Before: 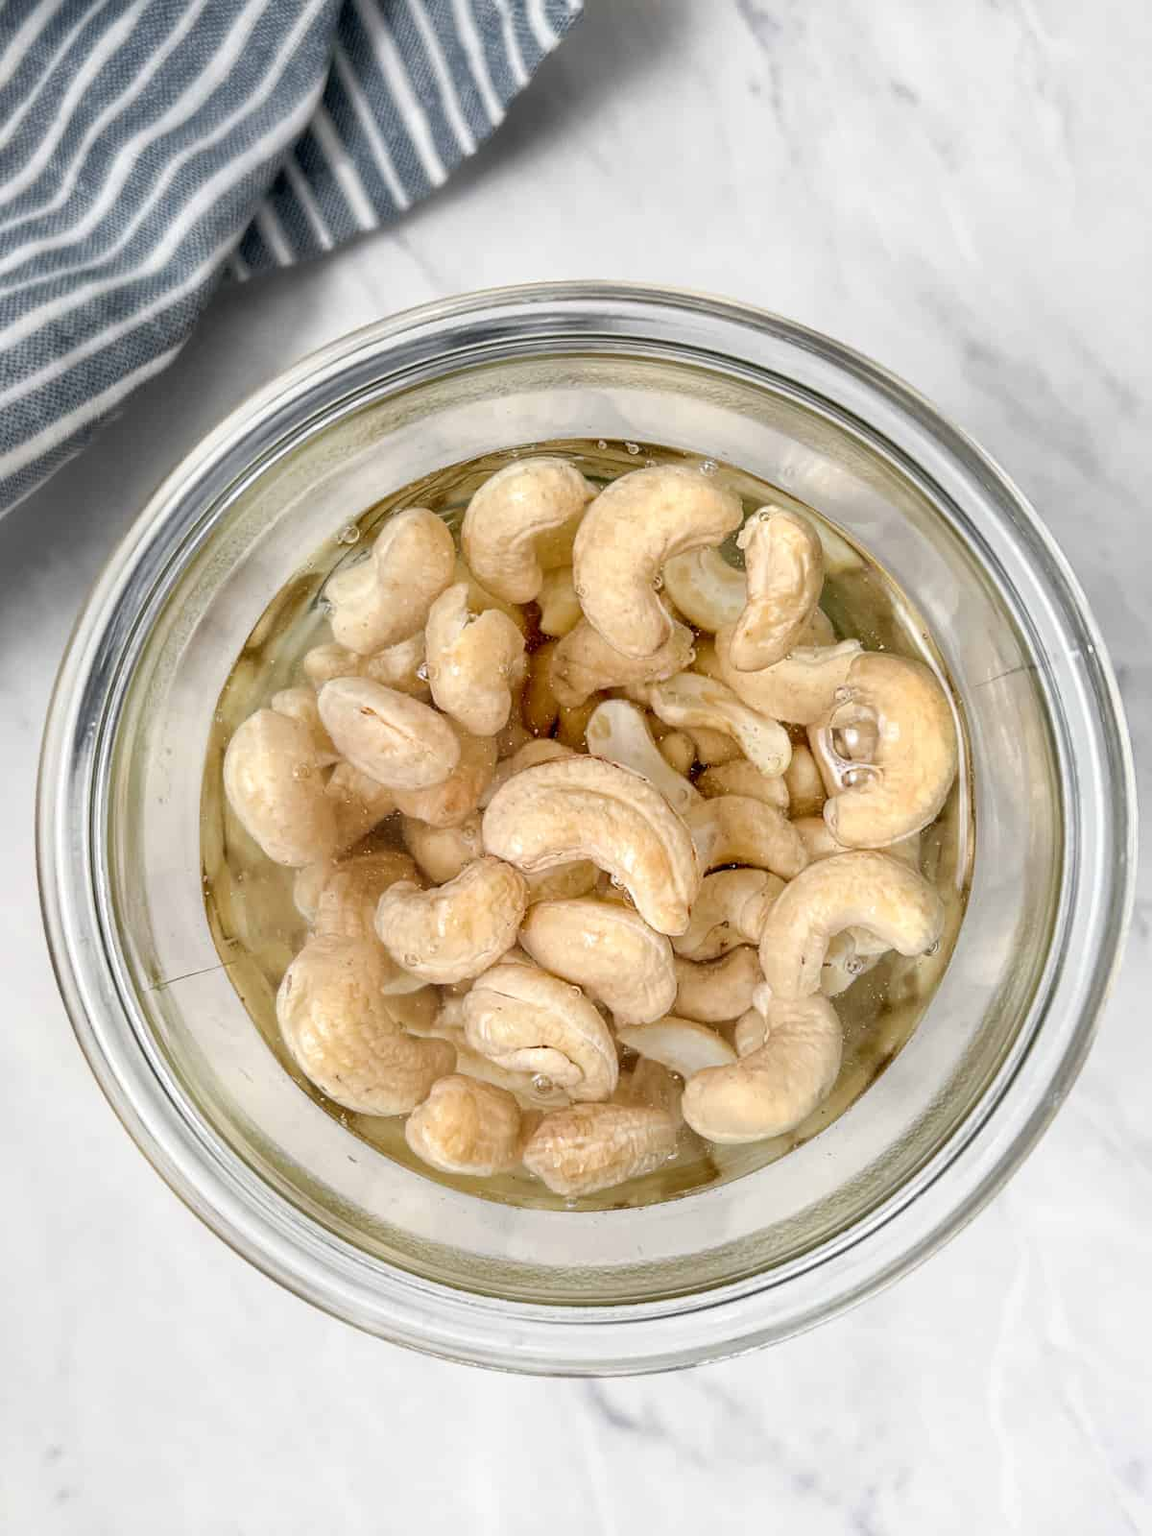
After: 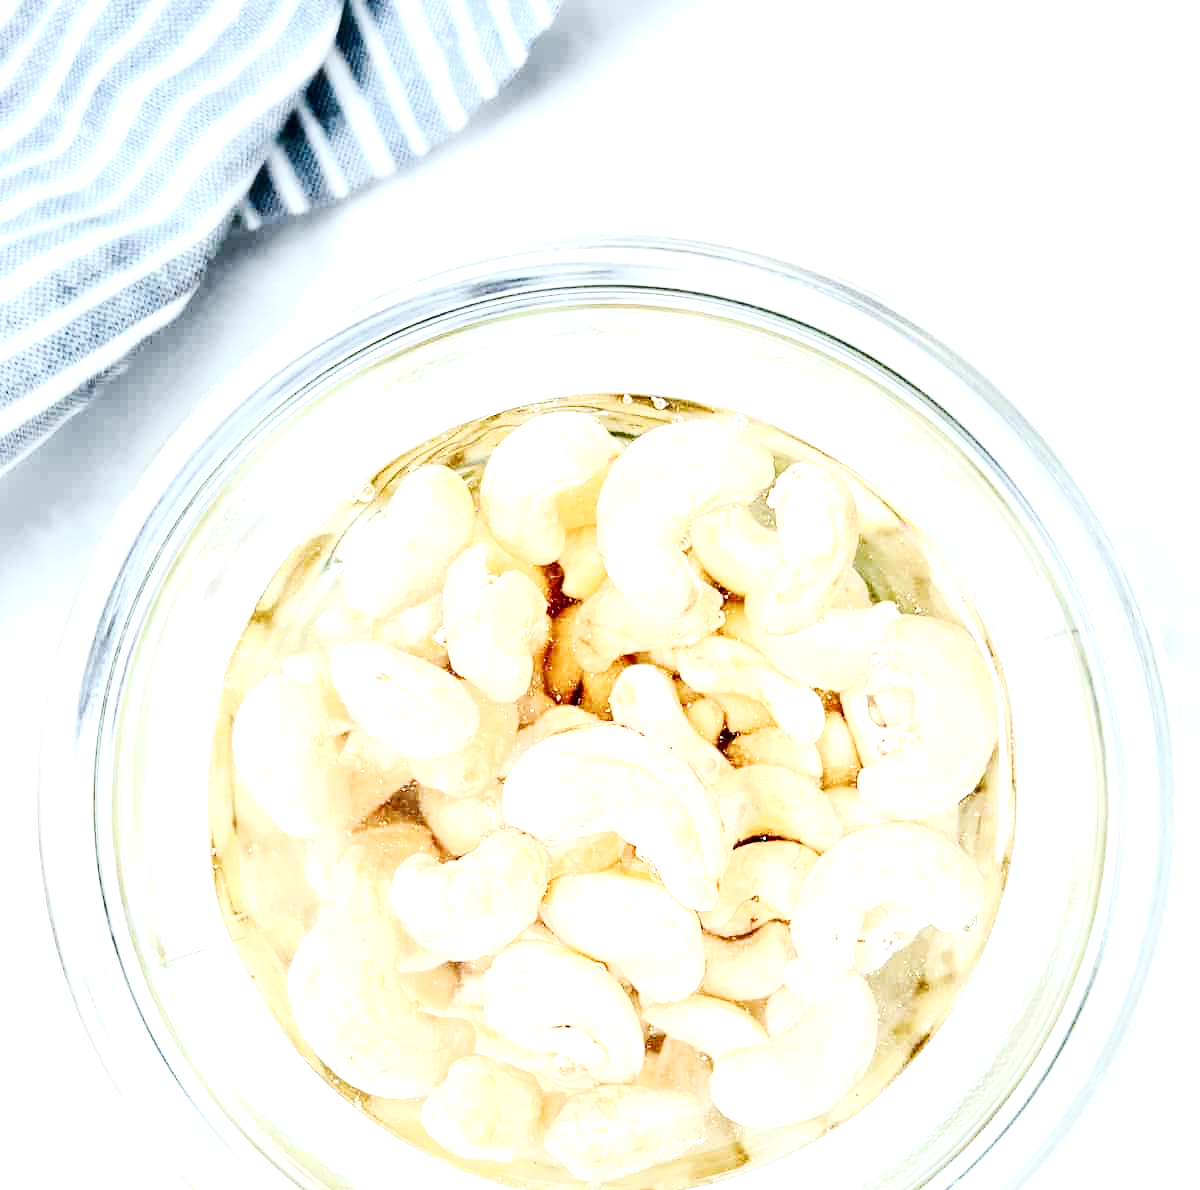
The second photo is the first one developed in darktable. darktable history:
exposure: black level correction 0, exposure 1.955 EV, compensate exposure bias true, compensate highlight preservation false
crop: top 4.053%, bottom 20.867%
local contrast: mode bilateral grid, contrast 20, coarseness 51, detail 119%, midtone range 0.2
contrast brightness saturation: contrast 0.295
tone curve: curves: ch0 [(0, 0) (0.078, 0.052) (0.236, 0.22) (0.427, 0.472) (0.508, 0.586) (0.654, 0.742) (0.793, 0.851) (0.994, 0.974)]; ch1 [(0, 0) (0.161, 0.092) (0.35, 0.33) (0.392, 0.392) (0.456, 0.456) (0.505, 0.502) (0.537, 0.518) (0.553, 0.534) (0.602, 0.579) (0.718, 0.718) (1, 1)]; ch2 [(0, 0) (0.346, 0.362) (0.411, 0.412) (0.502, 0.502) (0.531, 0.521) (0.586, 0.59) (0.621, 0.604) (1, 1)], preserve colors none
color calibration: illuminant F (fluorescent), F source F9 (Cool White Deluxe 4150 K) – high CRI, x 0.374, y 0.373, temperature 4149.09 K
